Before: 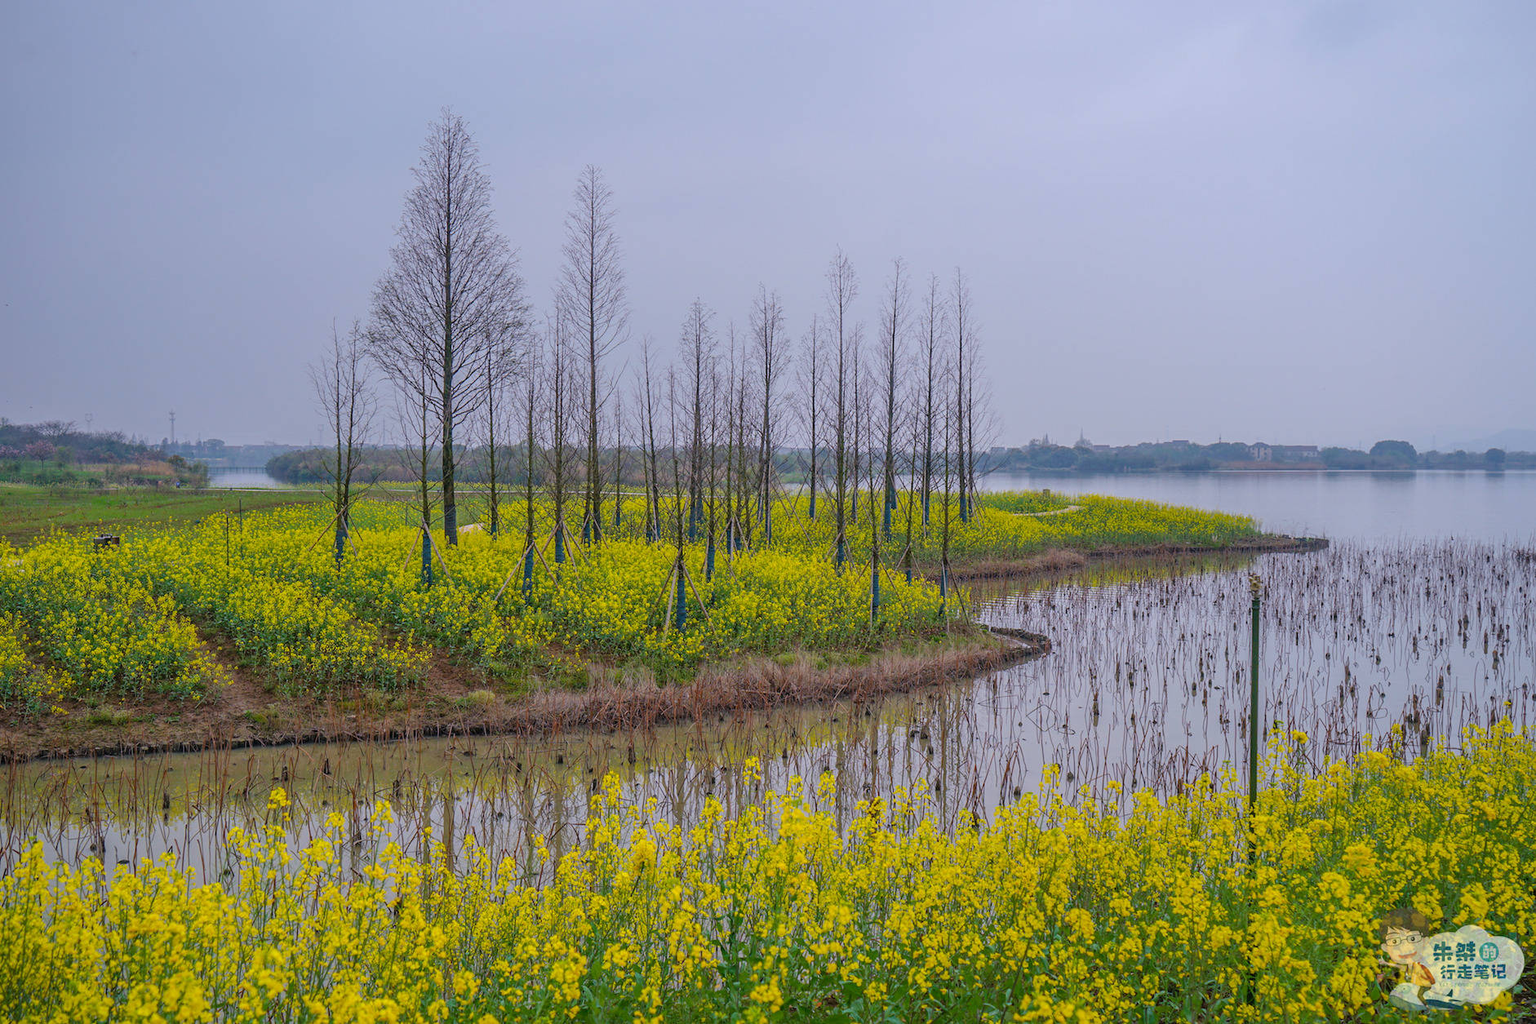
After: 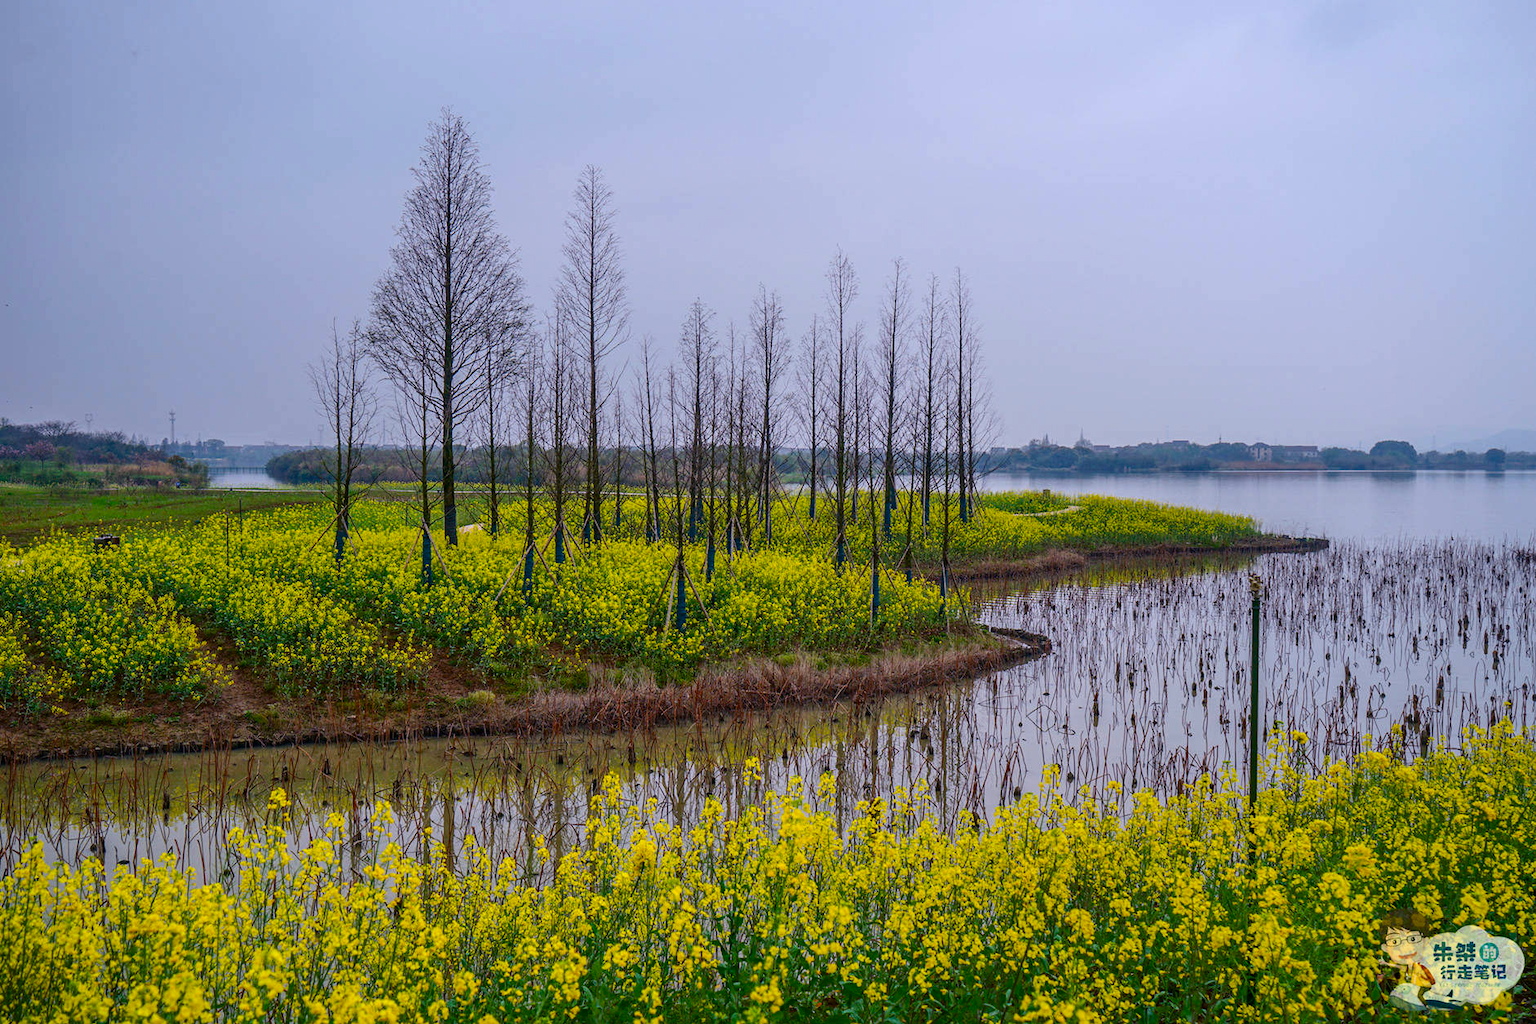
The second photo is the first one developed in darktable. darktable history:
contrast brightness saturation: contrast 0.213, brightness -0.103, saturation 0.214
